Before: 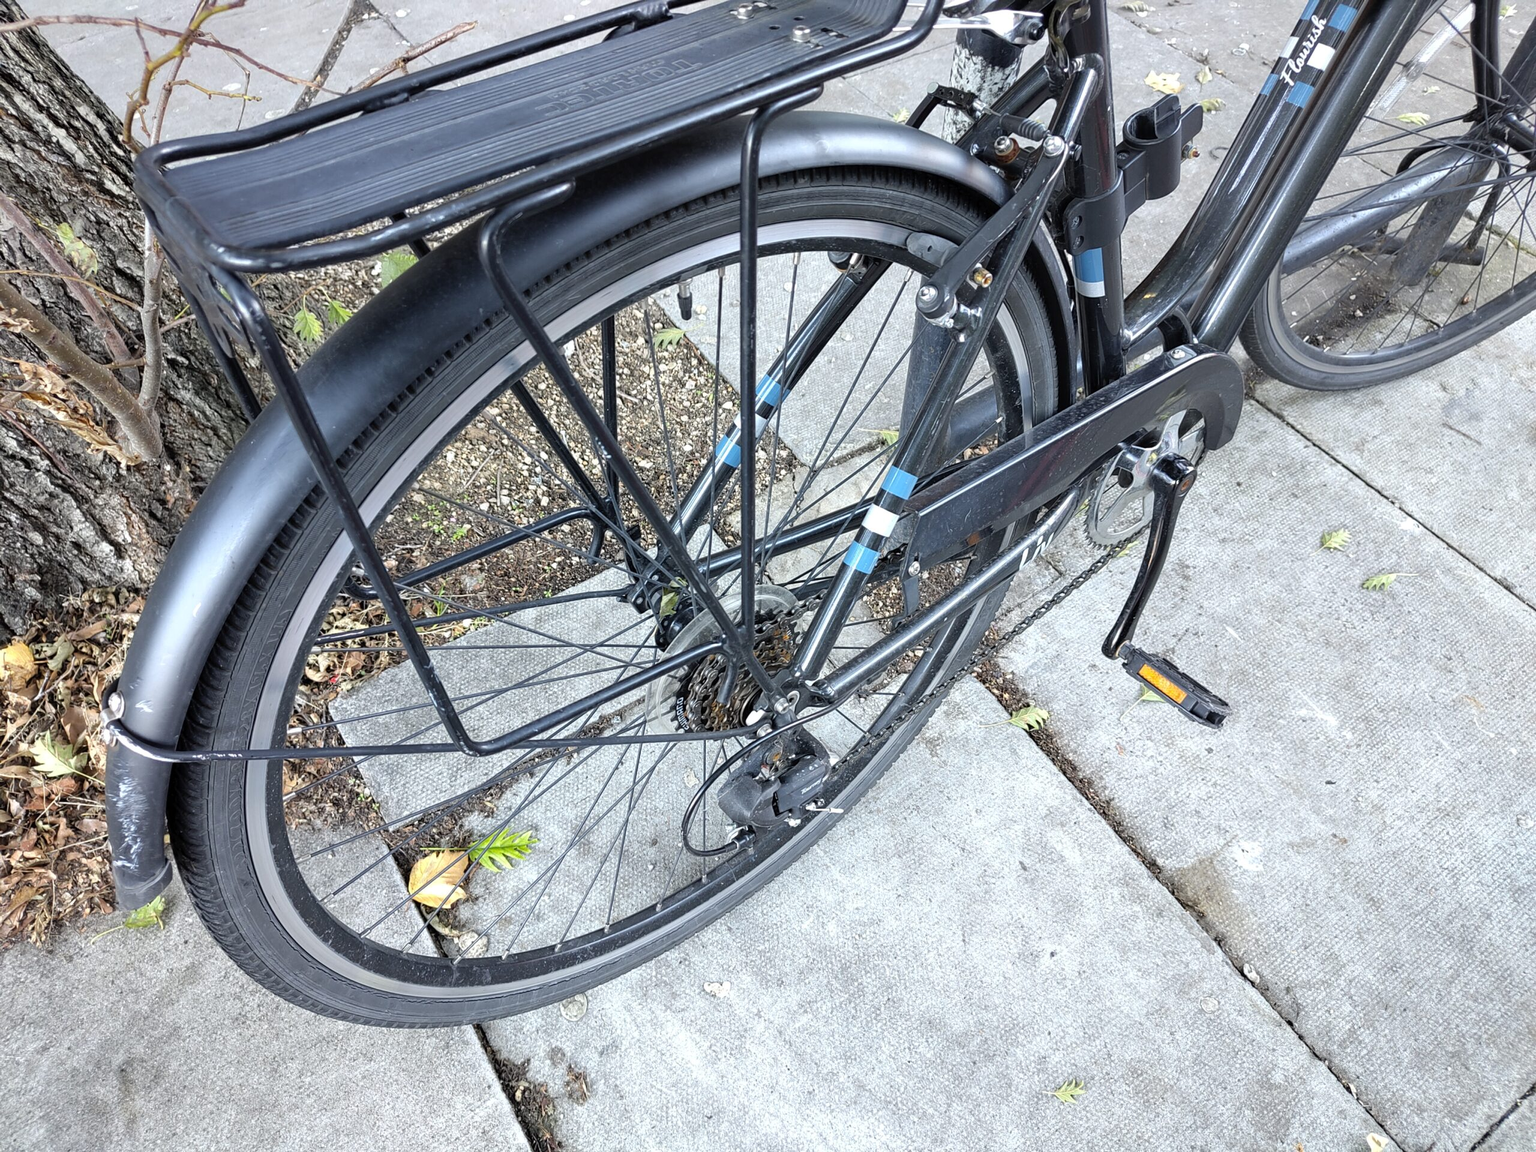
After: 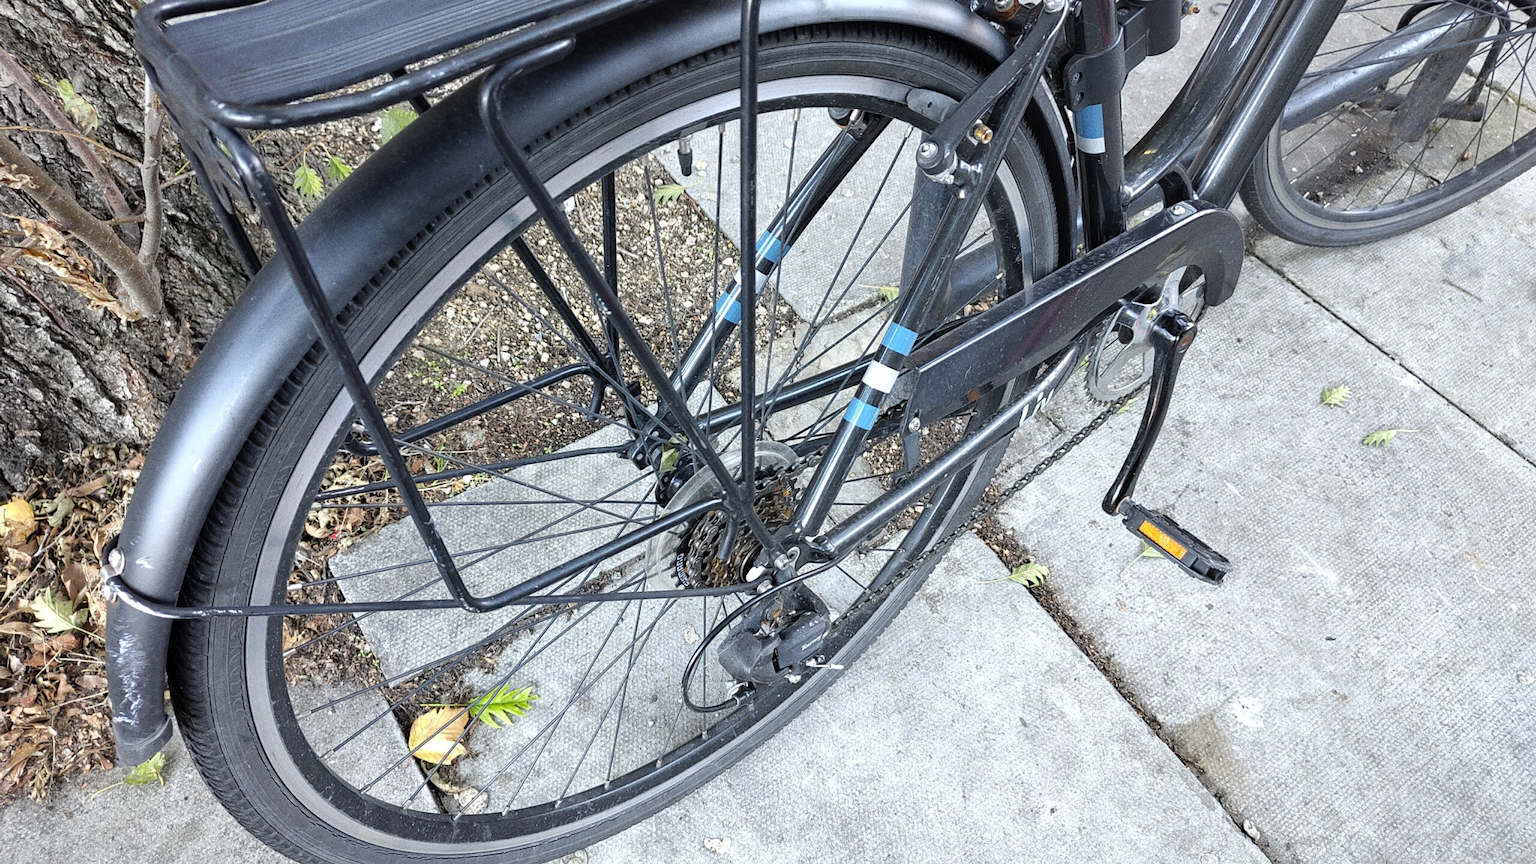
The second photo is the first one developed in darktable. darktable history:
crop and rotate: top 12.5%, bottom 12.5%
grain: coarseness 0.09 ISO, strength 40%
